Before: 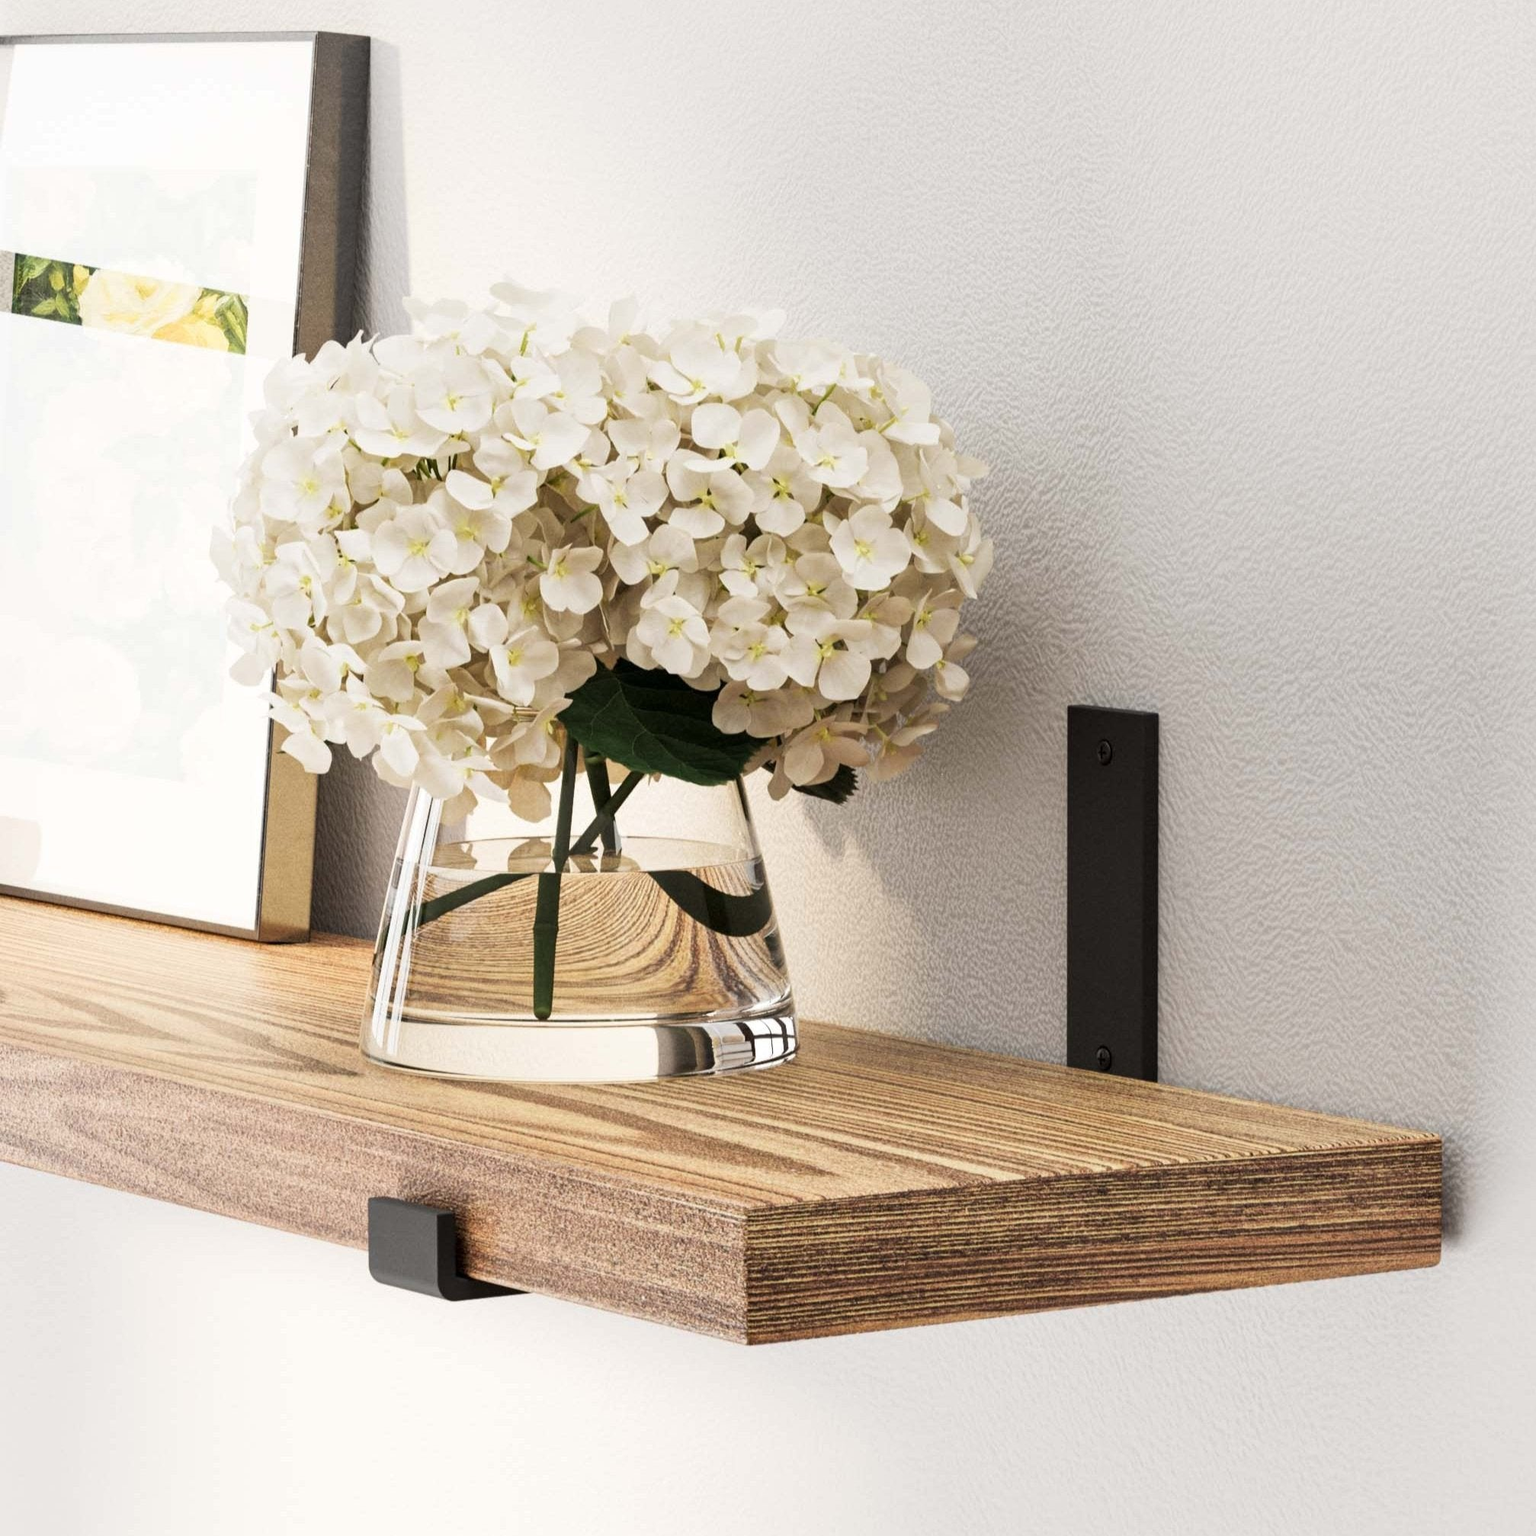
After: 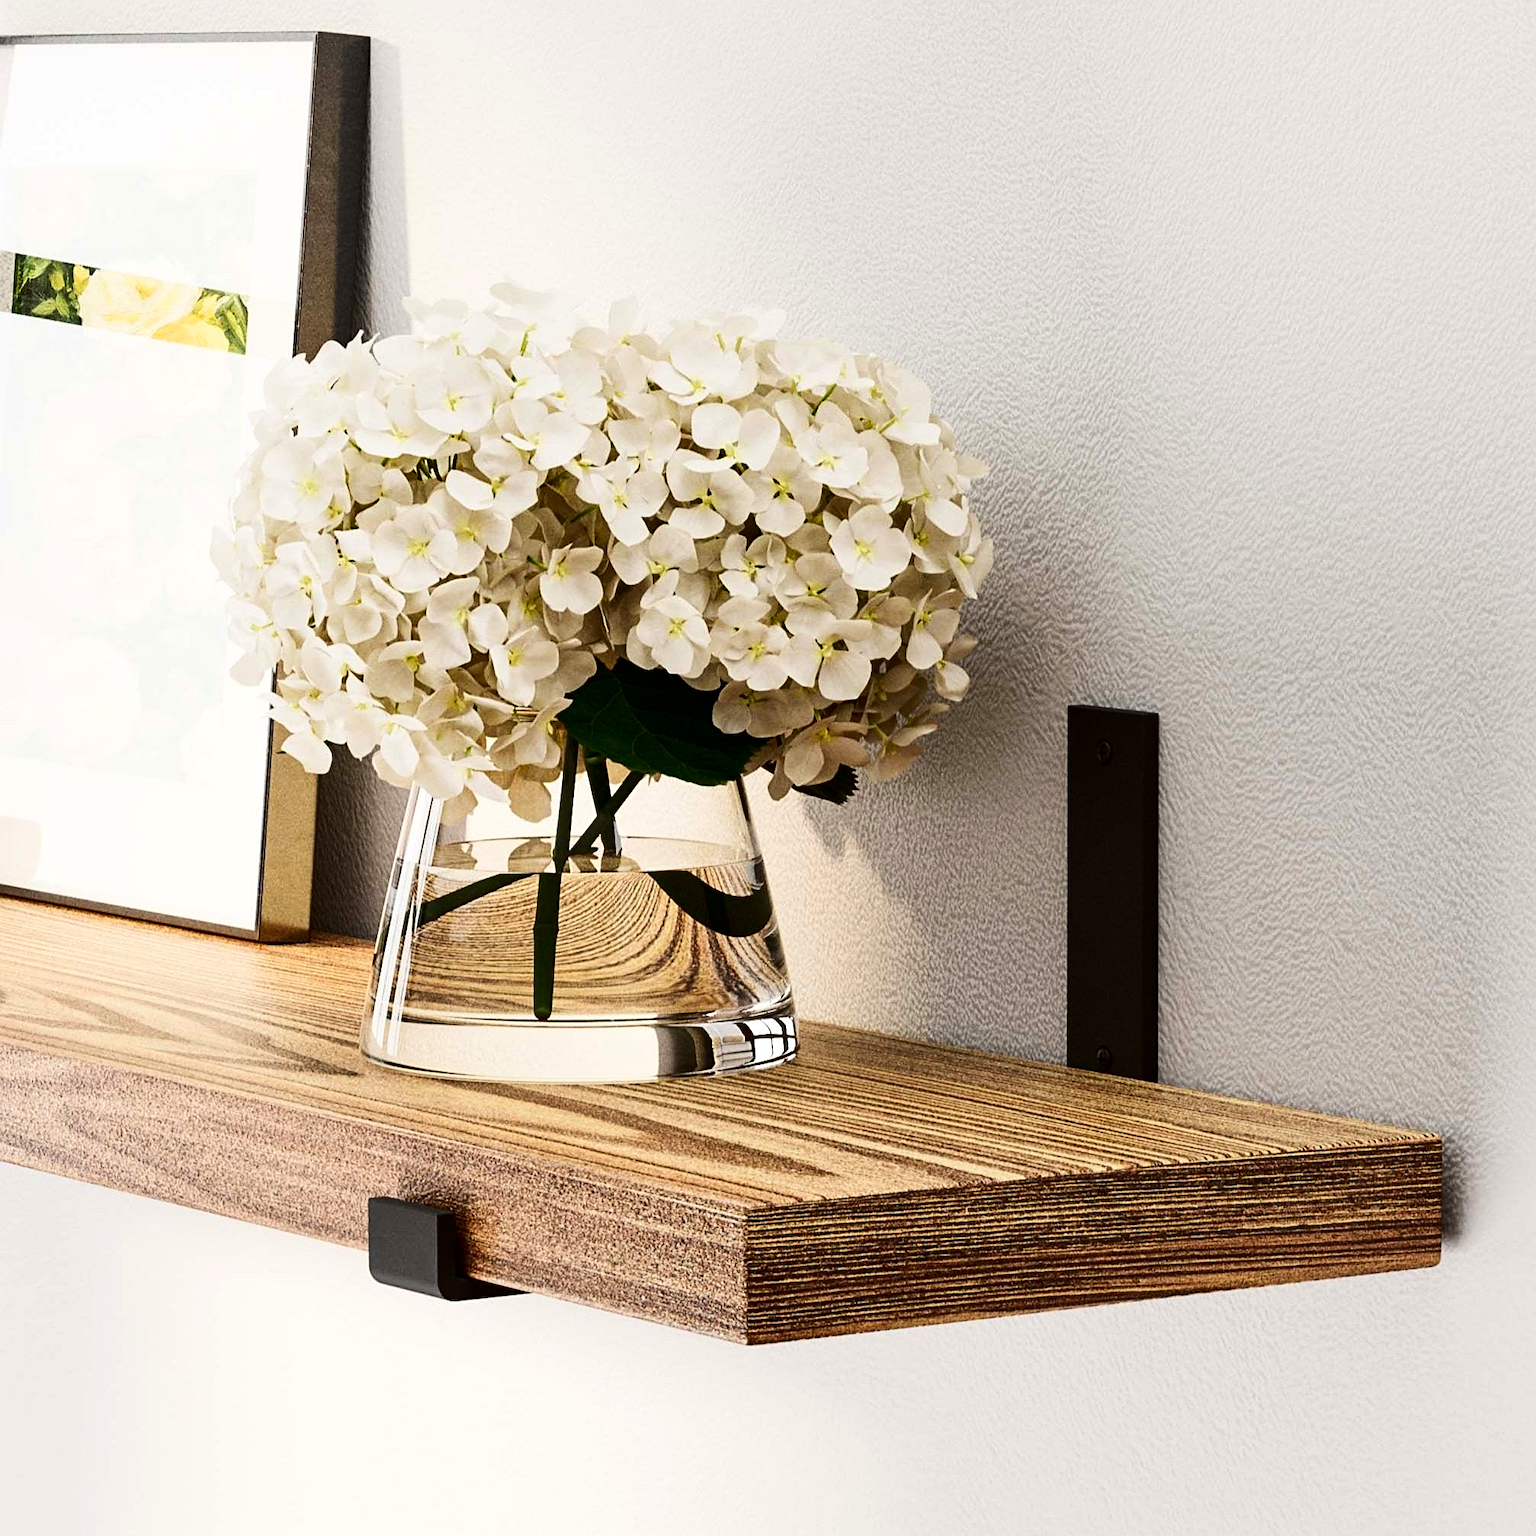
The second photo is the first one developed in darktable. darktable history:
contrast brightness saturation: contrast 0.22, brightness -0.19, saturation 0.24
sharpen: on, module defaults
